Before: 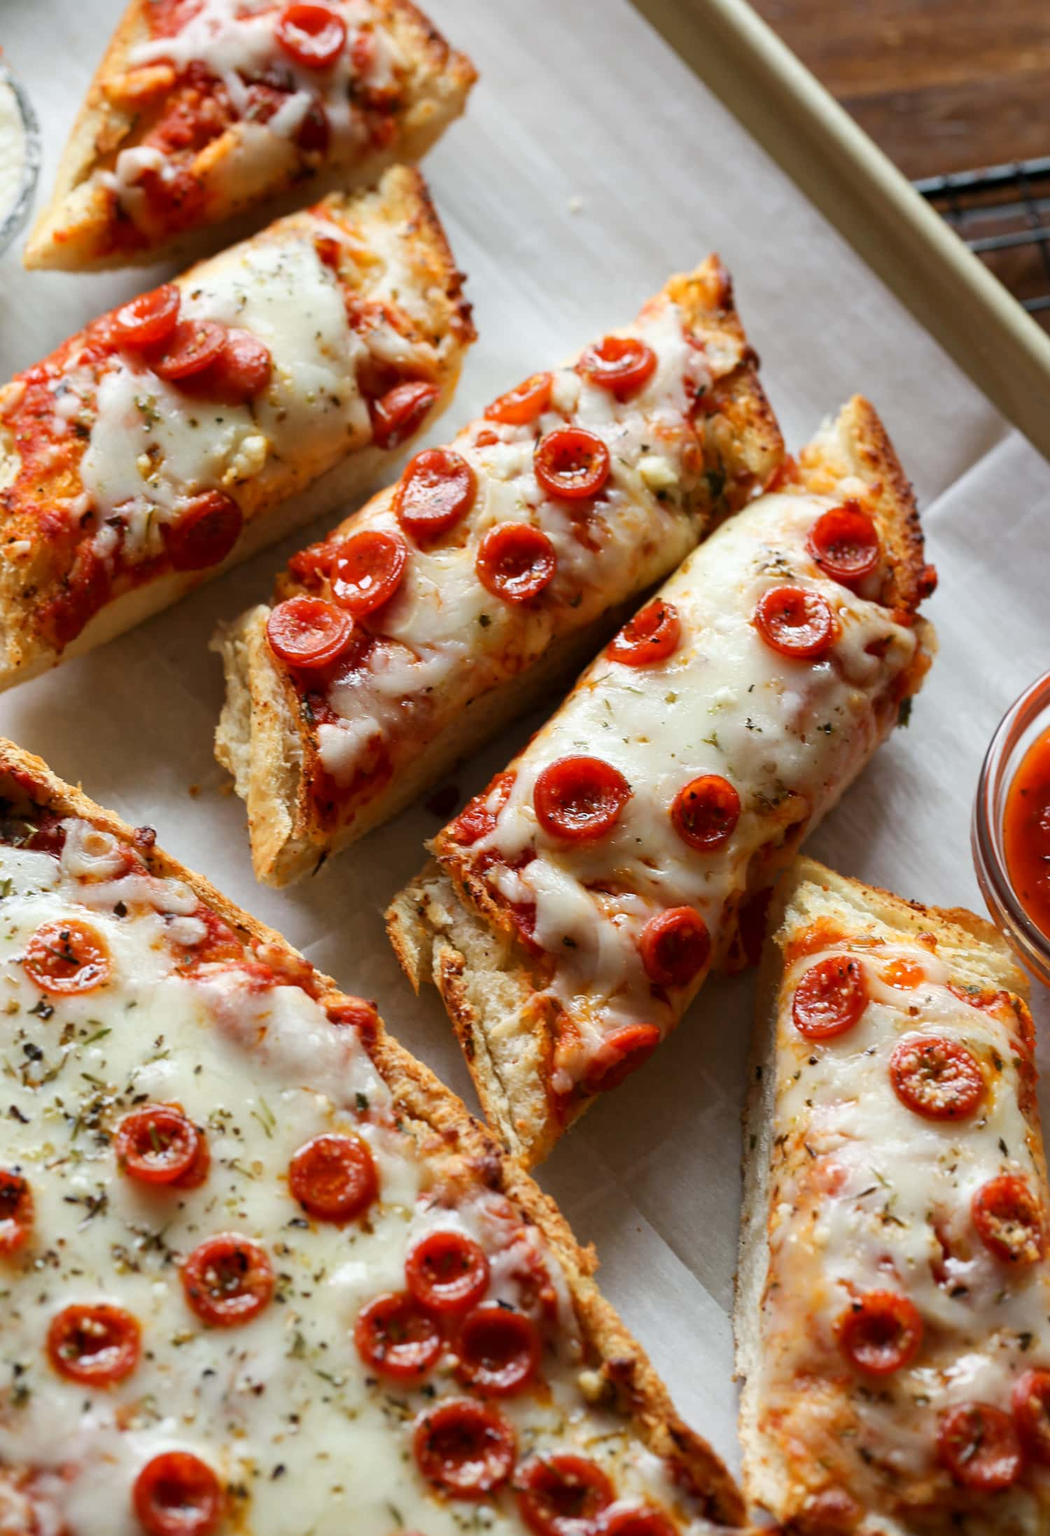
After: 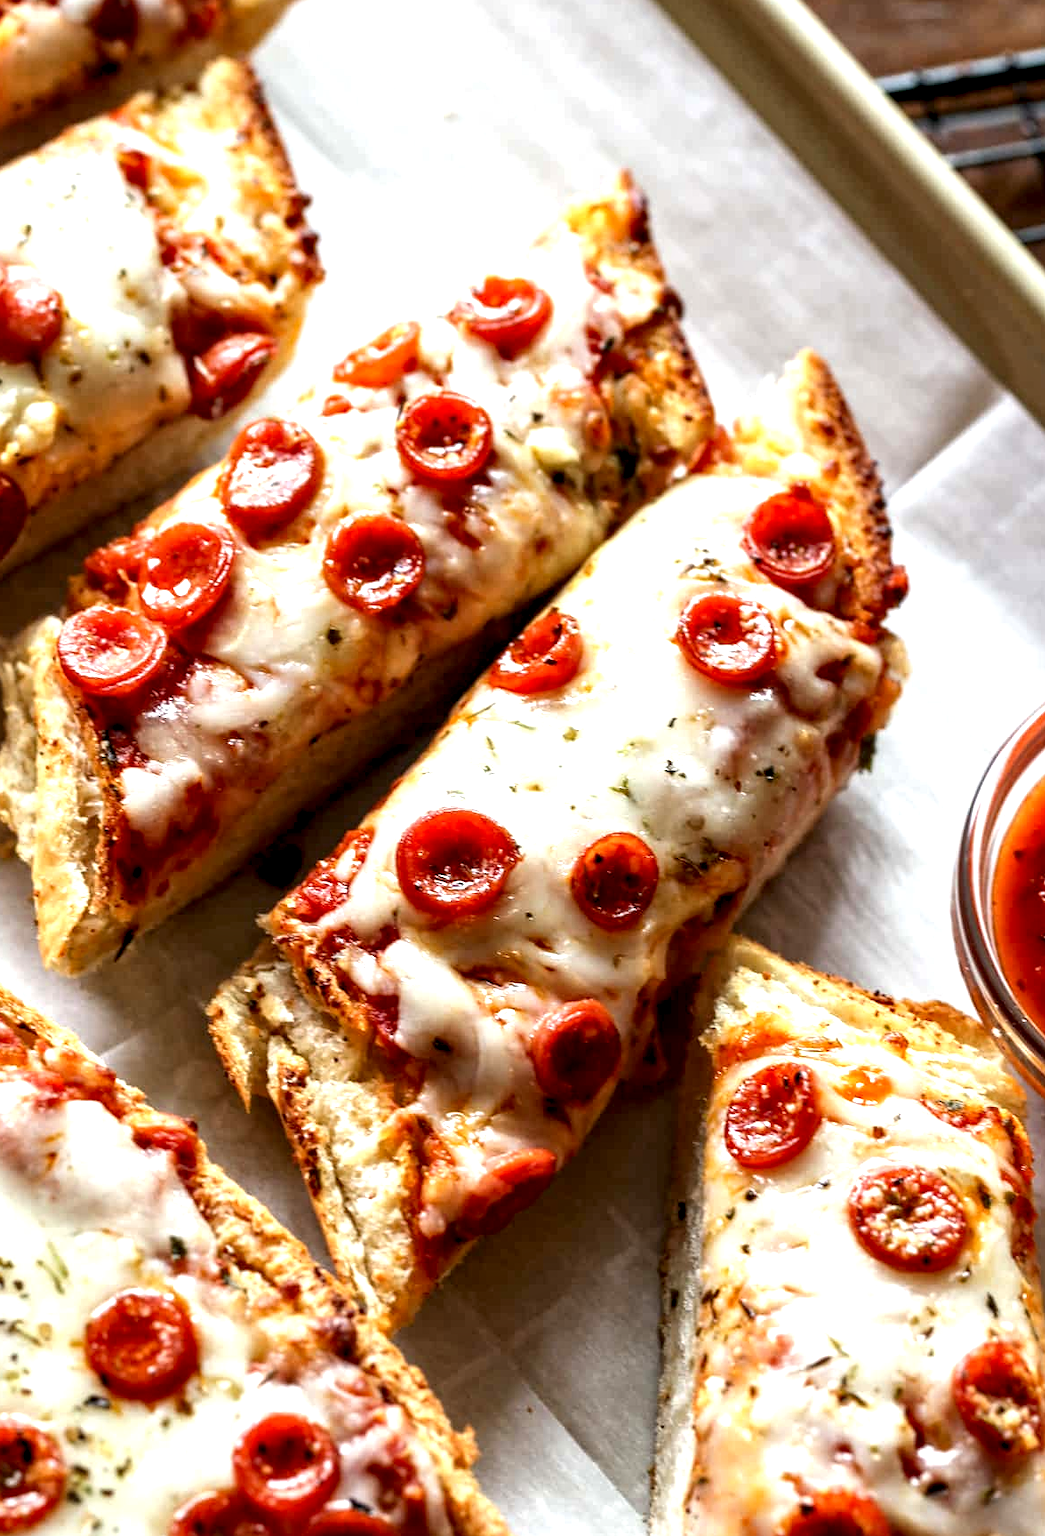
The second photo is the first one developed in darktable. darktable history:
exposure: black level correction 0.001, exposure 0.673 EV, compensate exposure bias true, compensate highlight preservation false
local contrast: highlights 65%, shadows 54%, detail 168%, midtone range 0.513
crop and rotate: left 21.169%, top 7.794%, right 0.407%, bottom 13.443%
